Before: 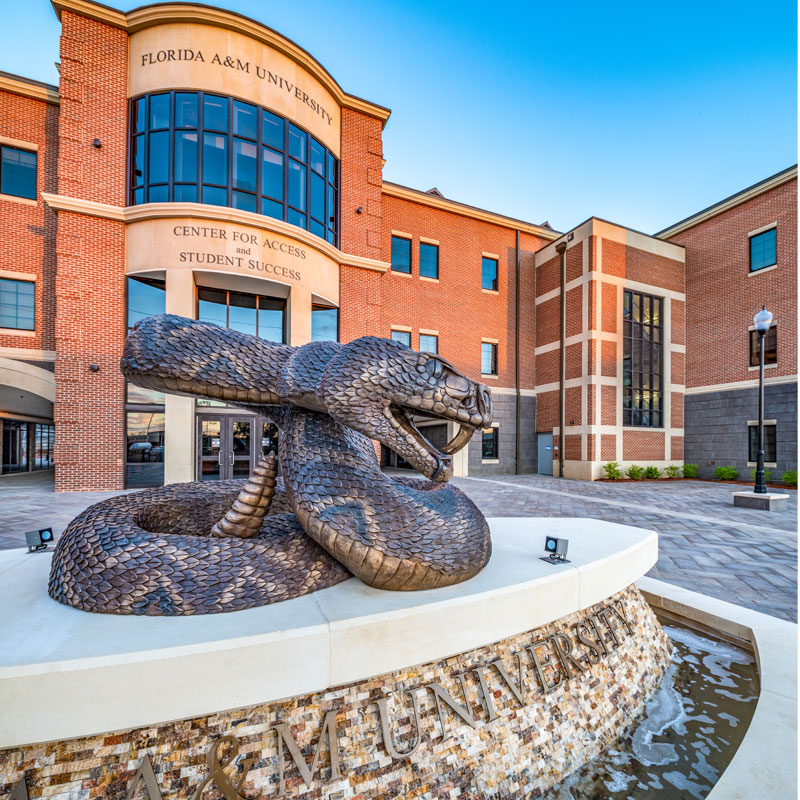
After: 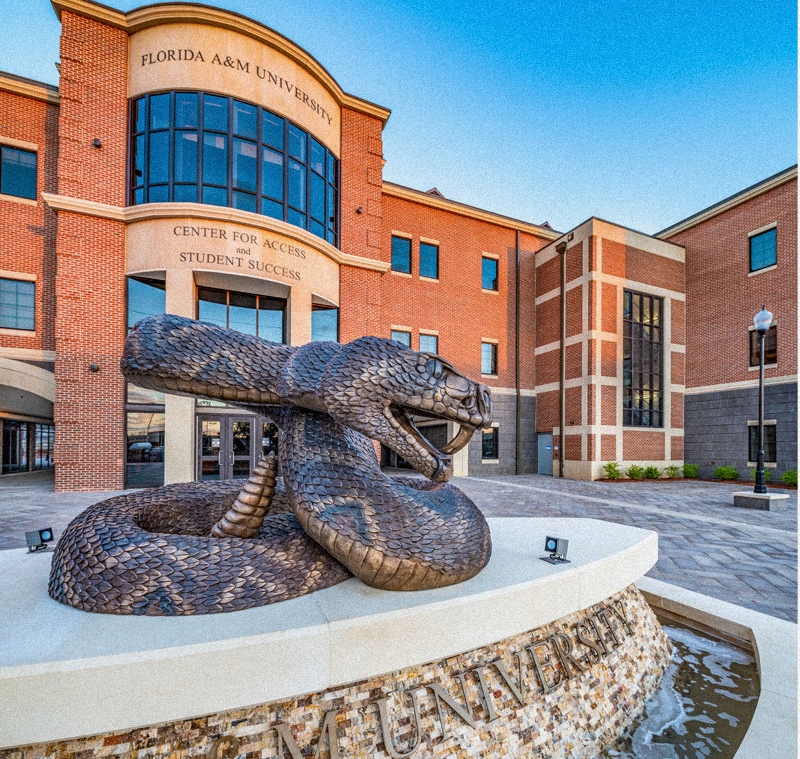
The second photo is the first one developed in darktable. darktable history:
exposure: exposure -0.151 EV, compensate highlight preservation false
grain: mid-tones bias 0%
crop and rotate: top 0%, bottom 5.097%
